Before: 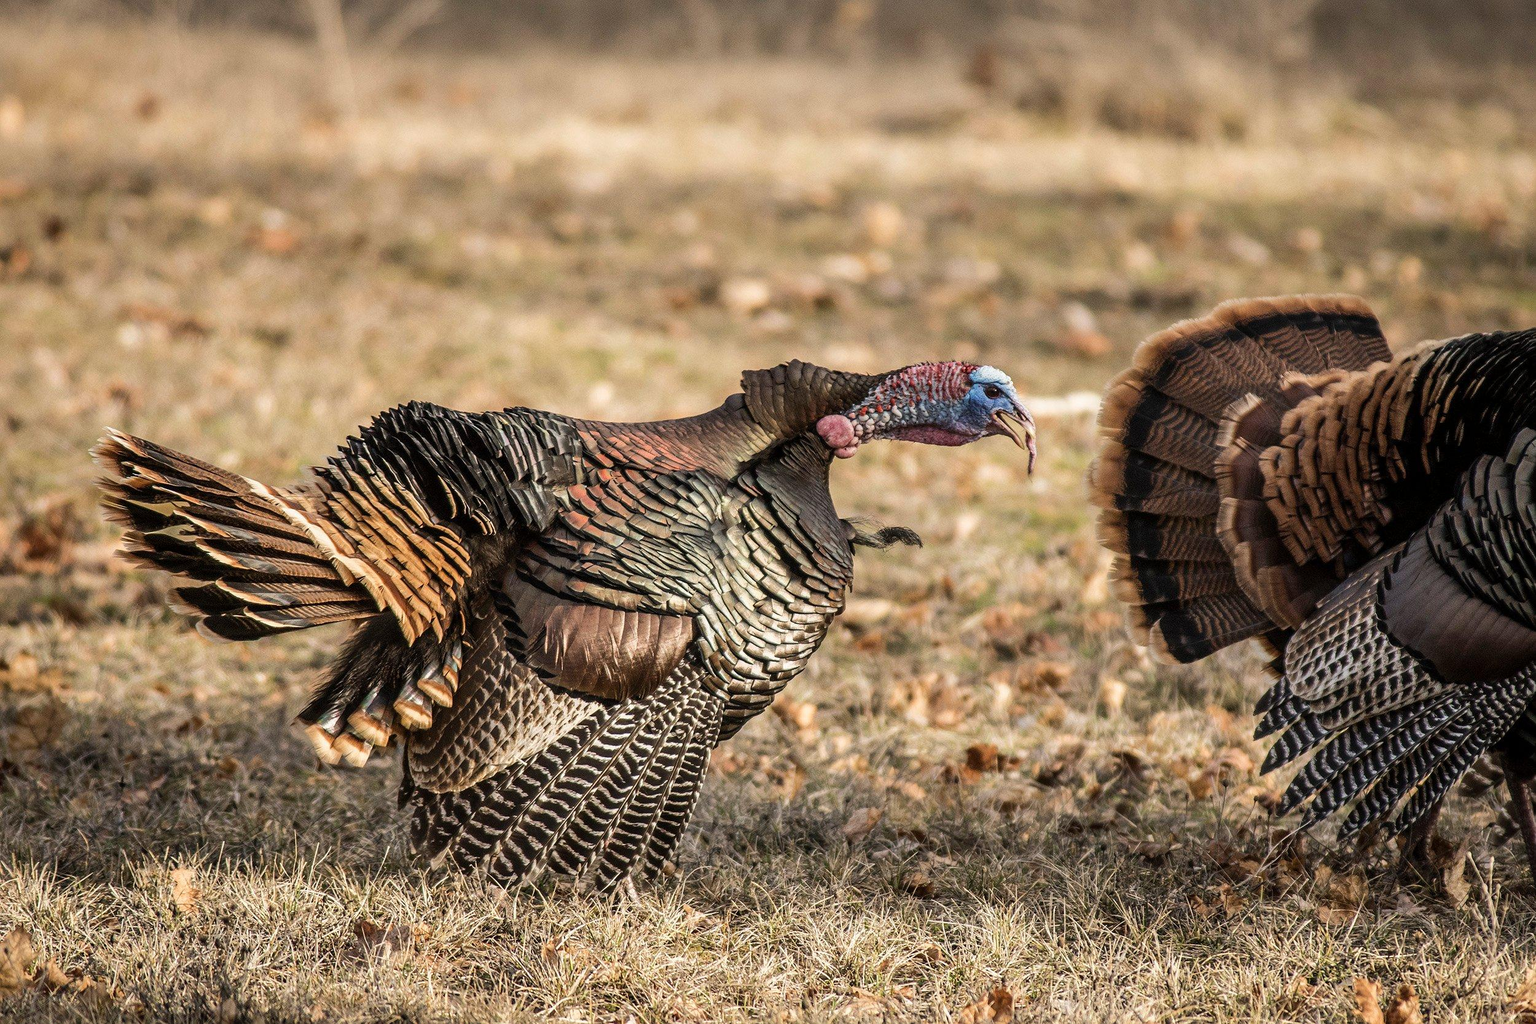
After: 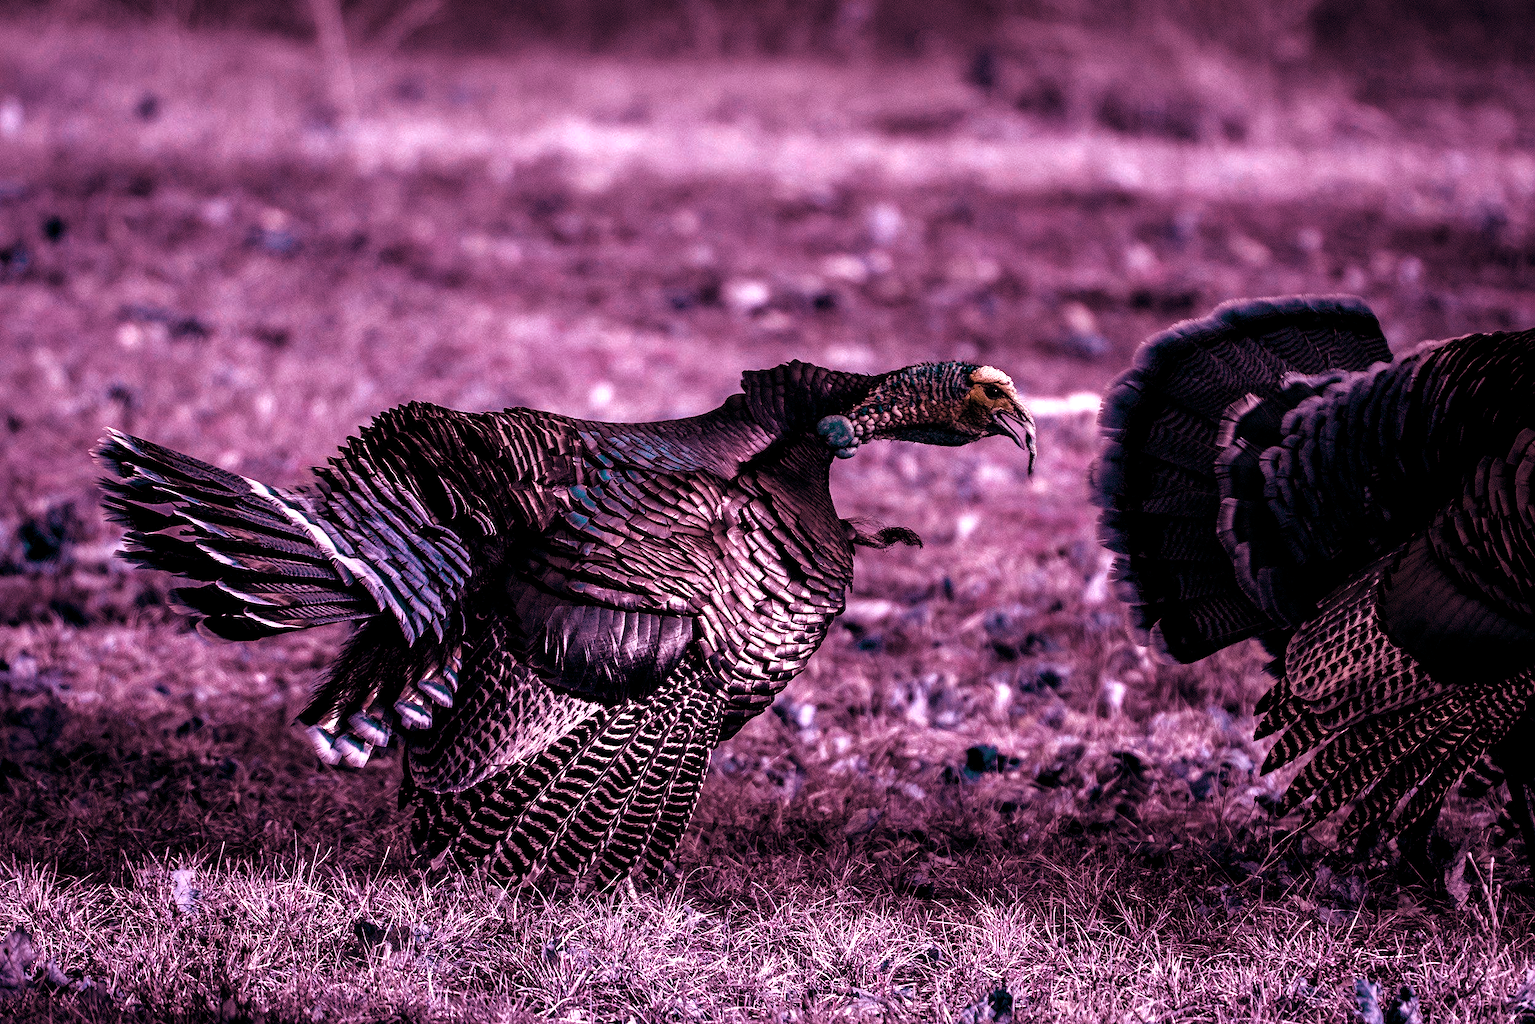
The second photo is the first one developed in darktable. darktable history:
color balance rgb: shadows lift › luminance -18.76%, shadows lift › chroma 35.44%, power › luminance -3.76%, power › hue 142.17°, highlights gain › chroma 7.5%, highlights gain › hue 184.75°, global offset › luminance -0.52%, global offset › chroma 0.91%, global offset › hue 173.36°, shadows fall-off 300%, white fulcrum 2 EV, highlights fall-off 300%, linear chroma grading › shadows 17.19%, linear chroma grading › highlights 61.12%, linear chroma grading › global chroma 50%, hue shift -150.52°, perceptual brilliance grading › global brilliance 12%, mask middle-gray fulcrum 100%, contrast gray fulcrum 38.43%, contrast 35.15%, saturation formula JzAzBz (2021)
color correction: saturation 0.5
